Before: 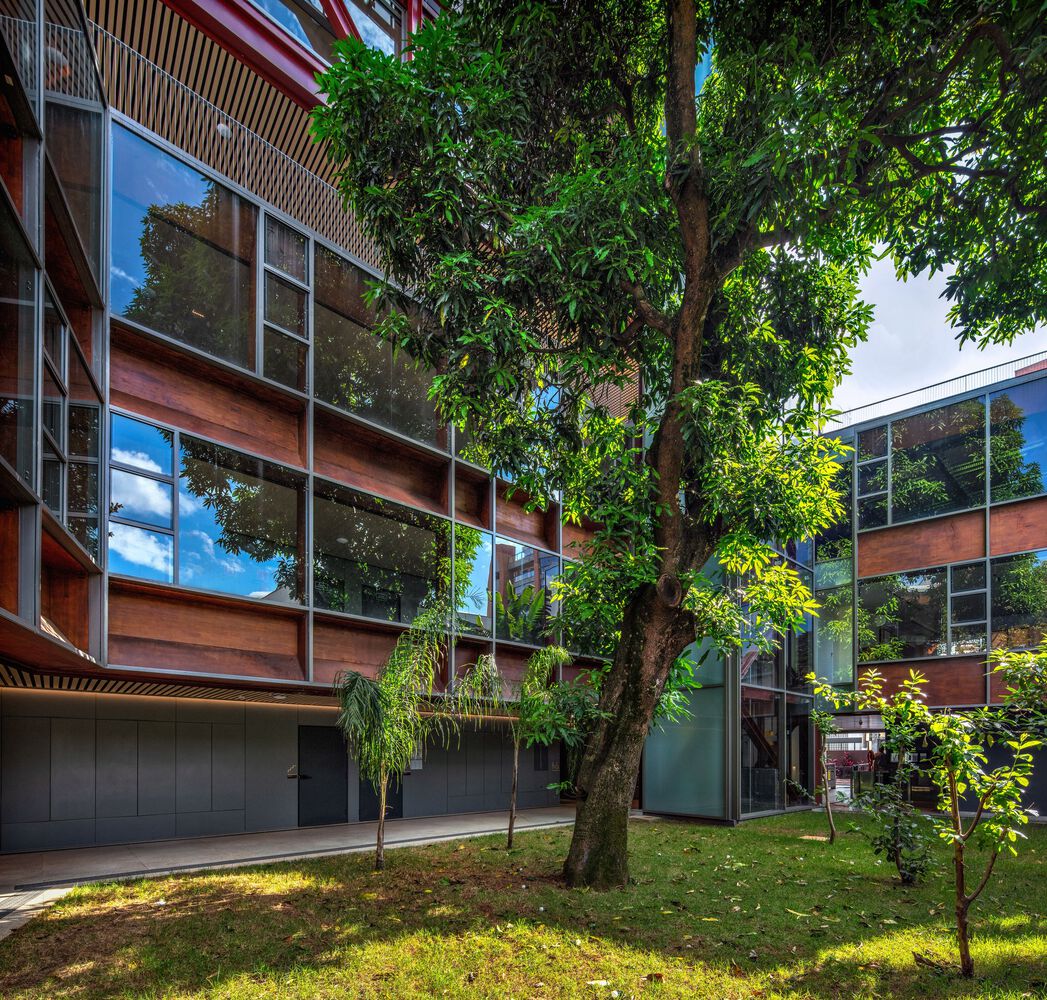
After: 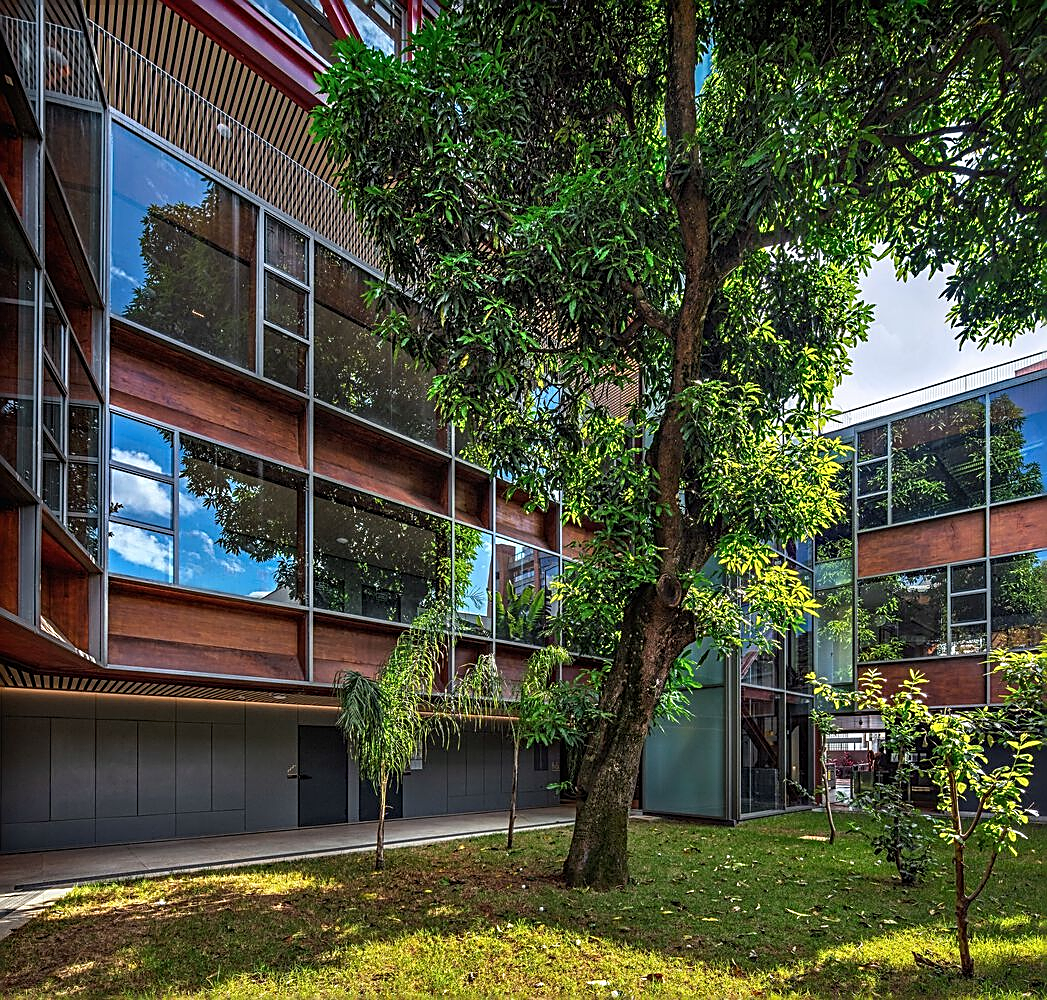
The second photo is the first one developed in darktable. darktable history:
sharpen: amount 1
